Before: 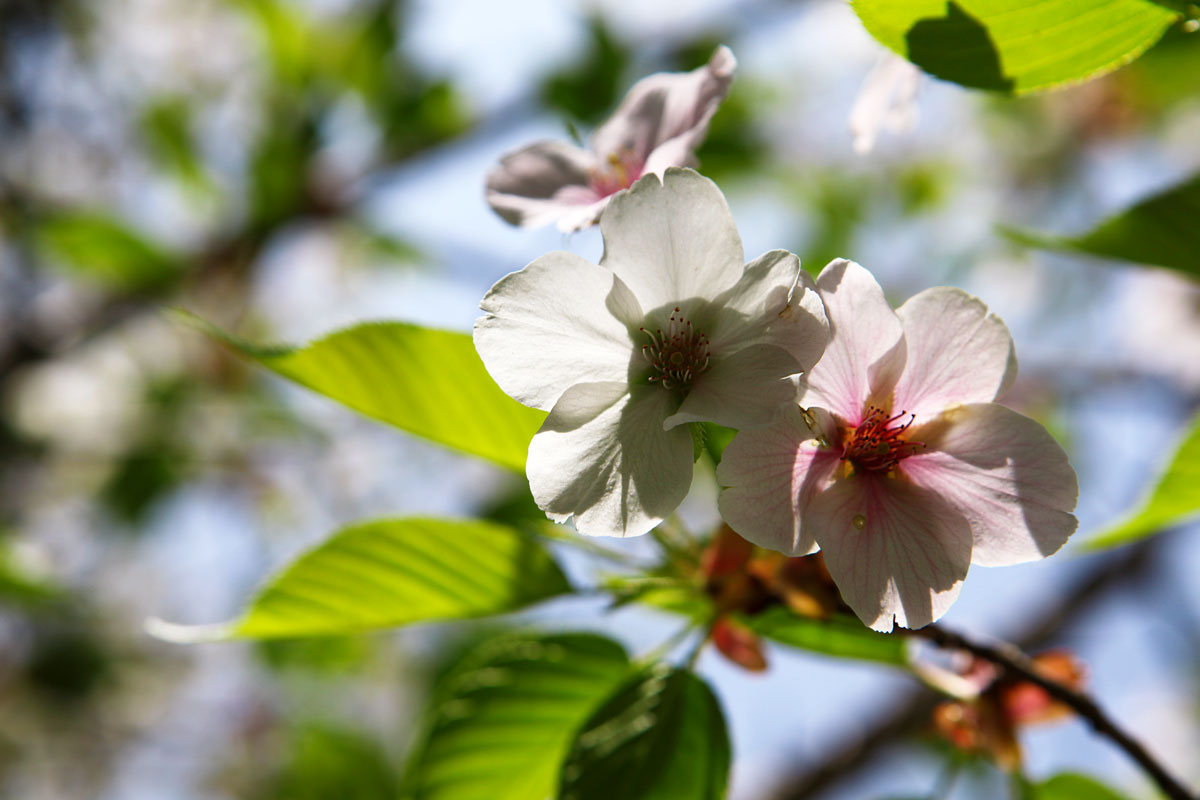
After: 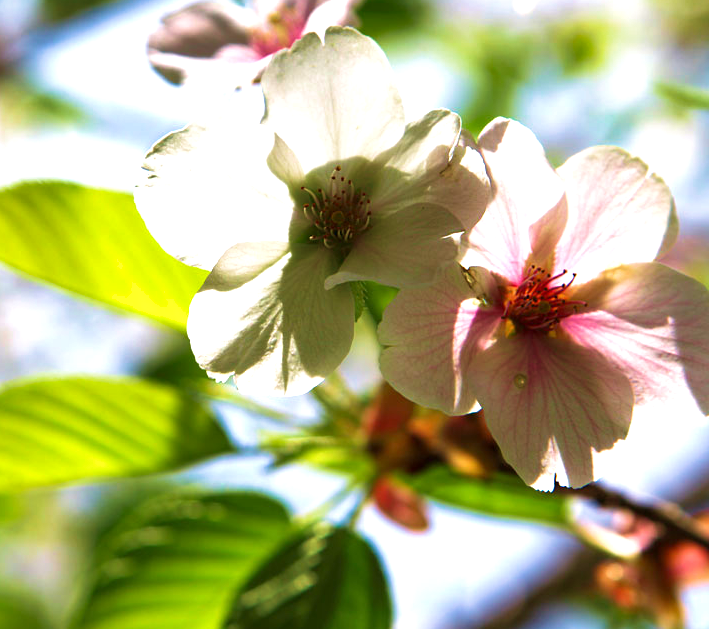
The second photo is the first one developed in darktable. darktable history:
shadows and highlights: shadows 37.27, highlights -28.18, soften with gaussian
velvia: strength 75%
crop and rotate: left 28.256%, top 17.734%, right 12.656%, bottom 3.573%
exposure: exposure 0.74 EV, compensate highlight preservation false
